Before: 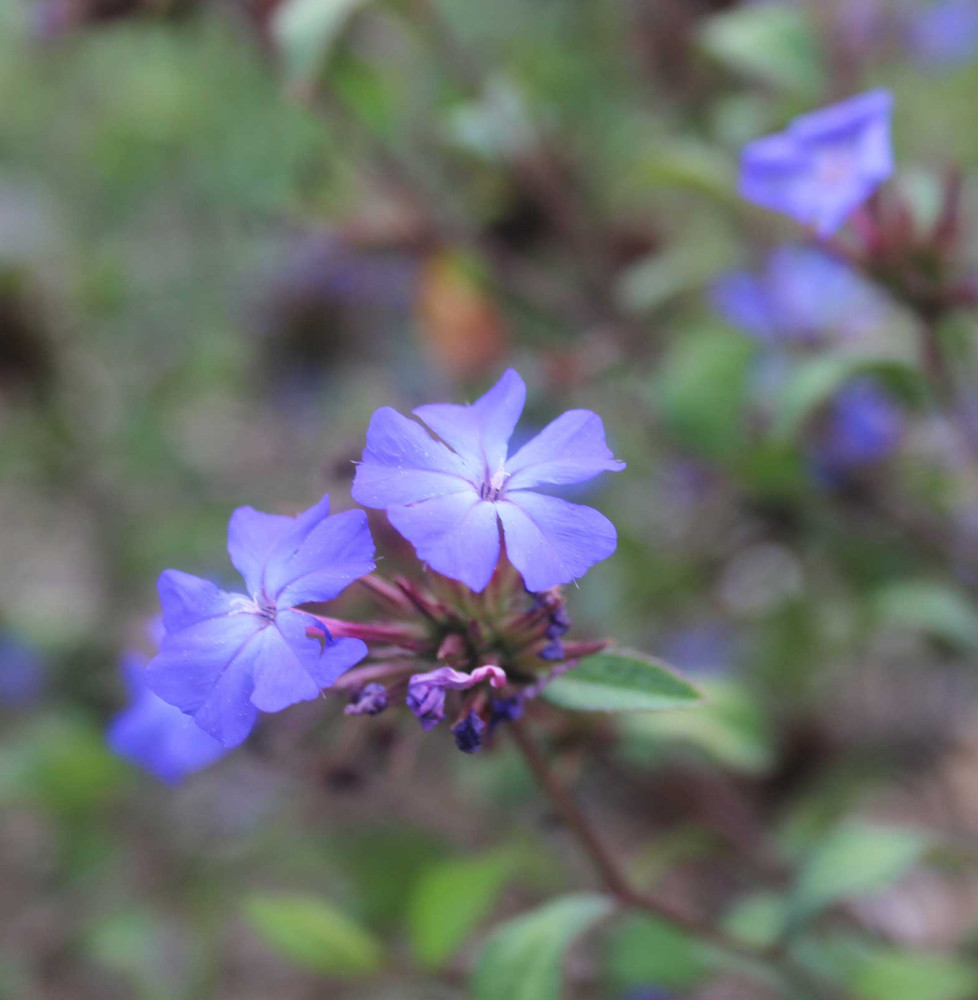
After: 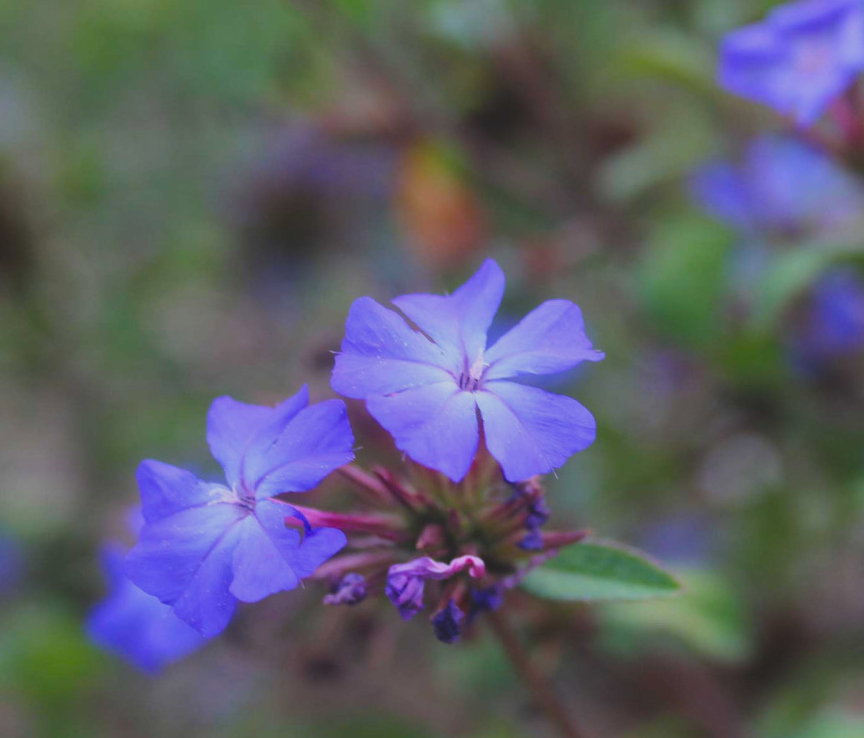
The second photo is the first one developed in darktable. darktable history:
exposure: black level correction -0.015, exposure -0.506 EV, compensate exposure bias true, compensate highlight preservation false
crop and rotate: left 2.336%, top 11.09%, right 9.264%, bottom 15.084%
color balance rgb: perceptual saturation grading › global saturation 25.506%, global vibrance 20%
